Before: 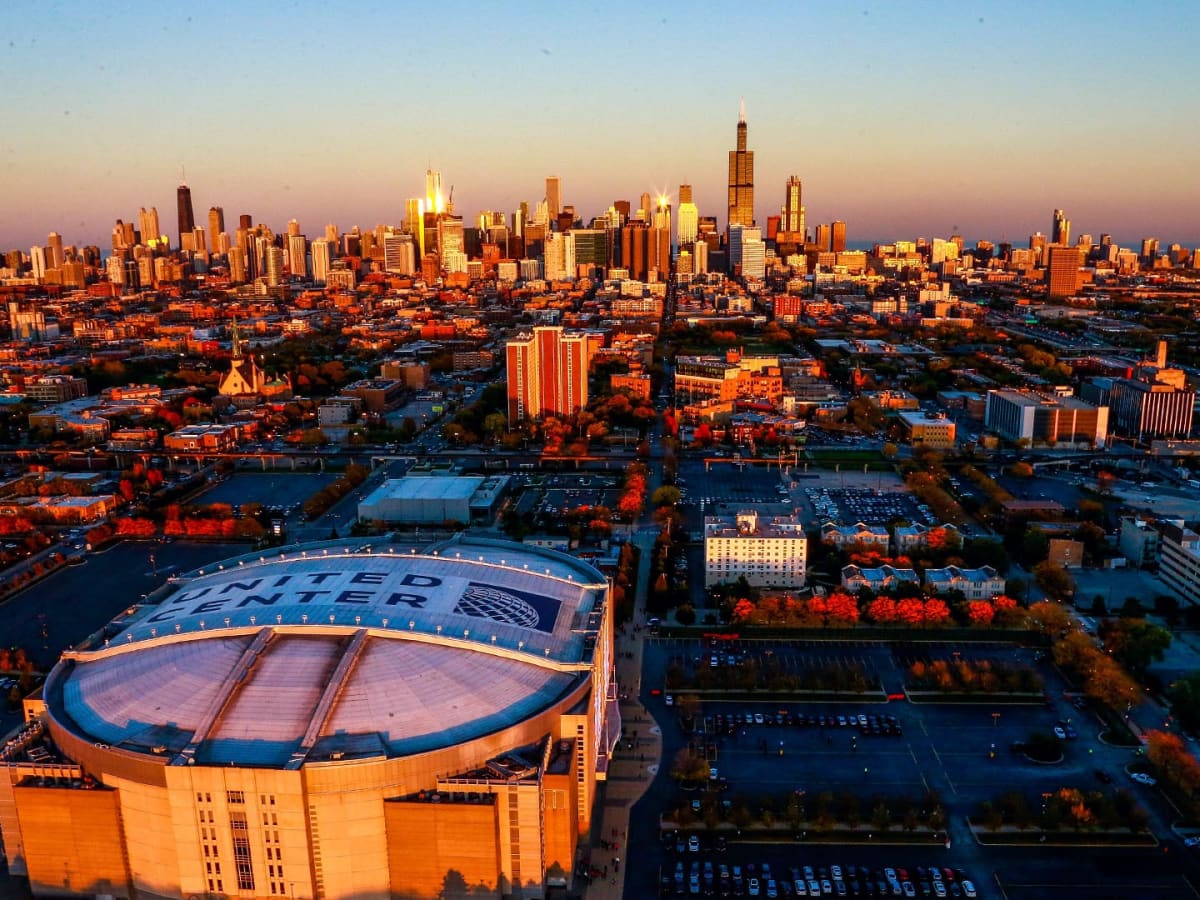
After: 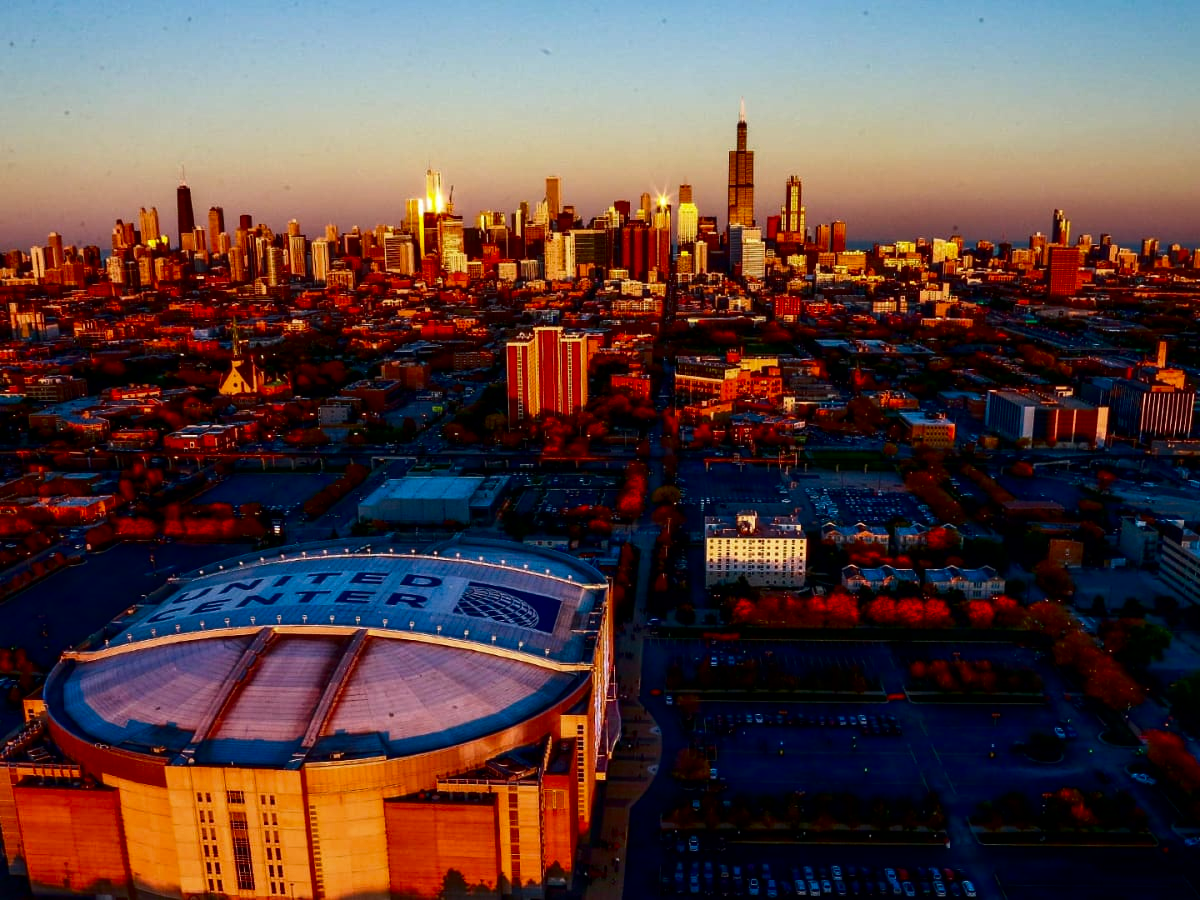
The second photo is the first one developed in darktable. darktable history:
contrast brightness saturation: contrast 0.1, brightness -0.26, saturation 0.14
exposure: black level correction 0.001, exposure 0.014 EV, compensate highlight preservation false
